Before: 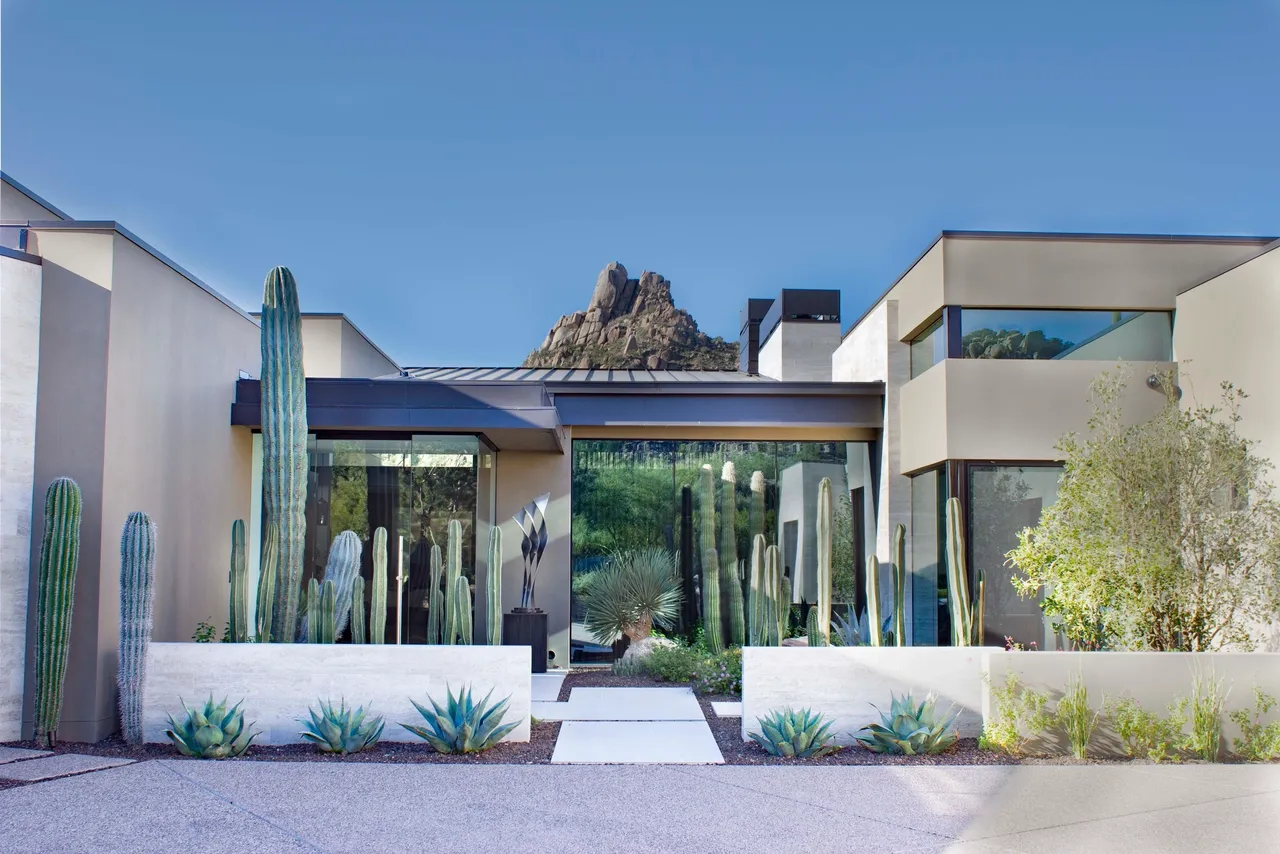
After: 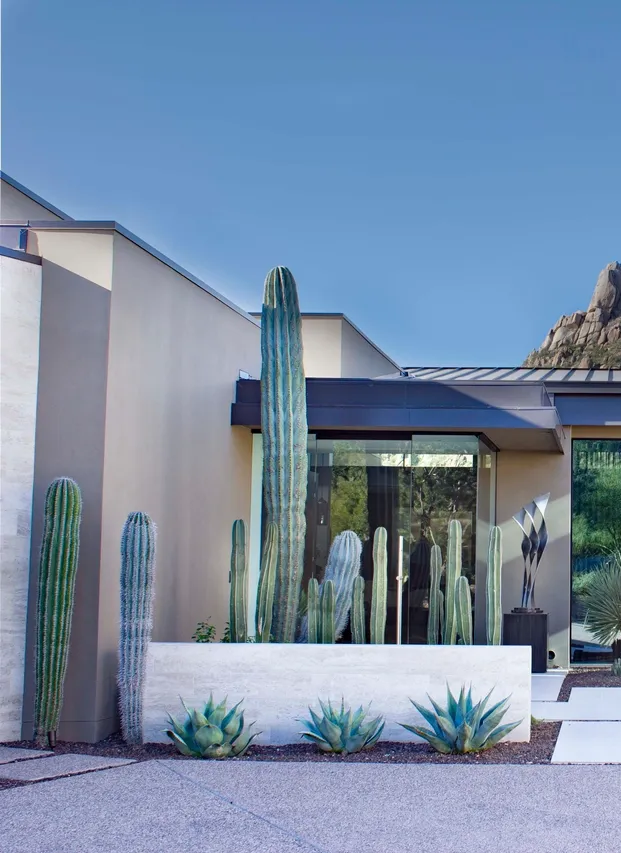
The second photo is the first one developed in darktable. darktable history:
crop and rotate: left 0.008%, top 0%, right 51.465%
